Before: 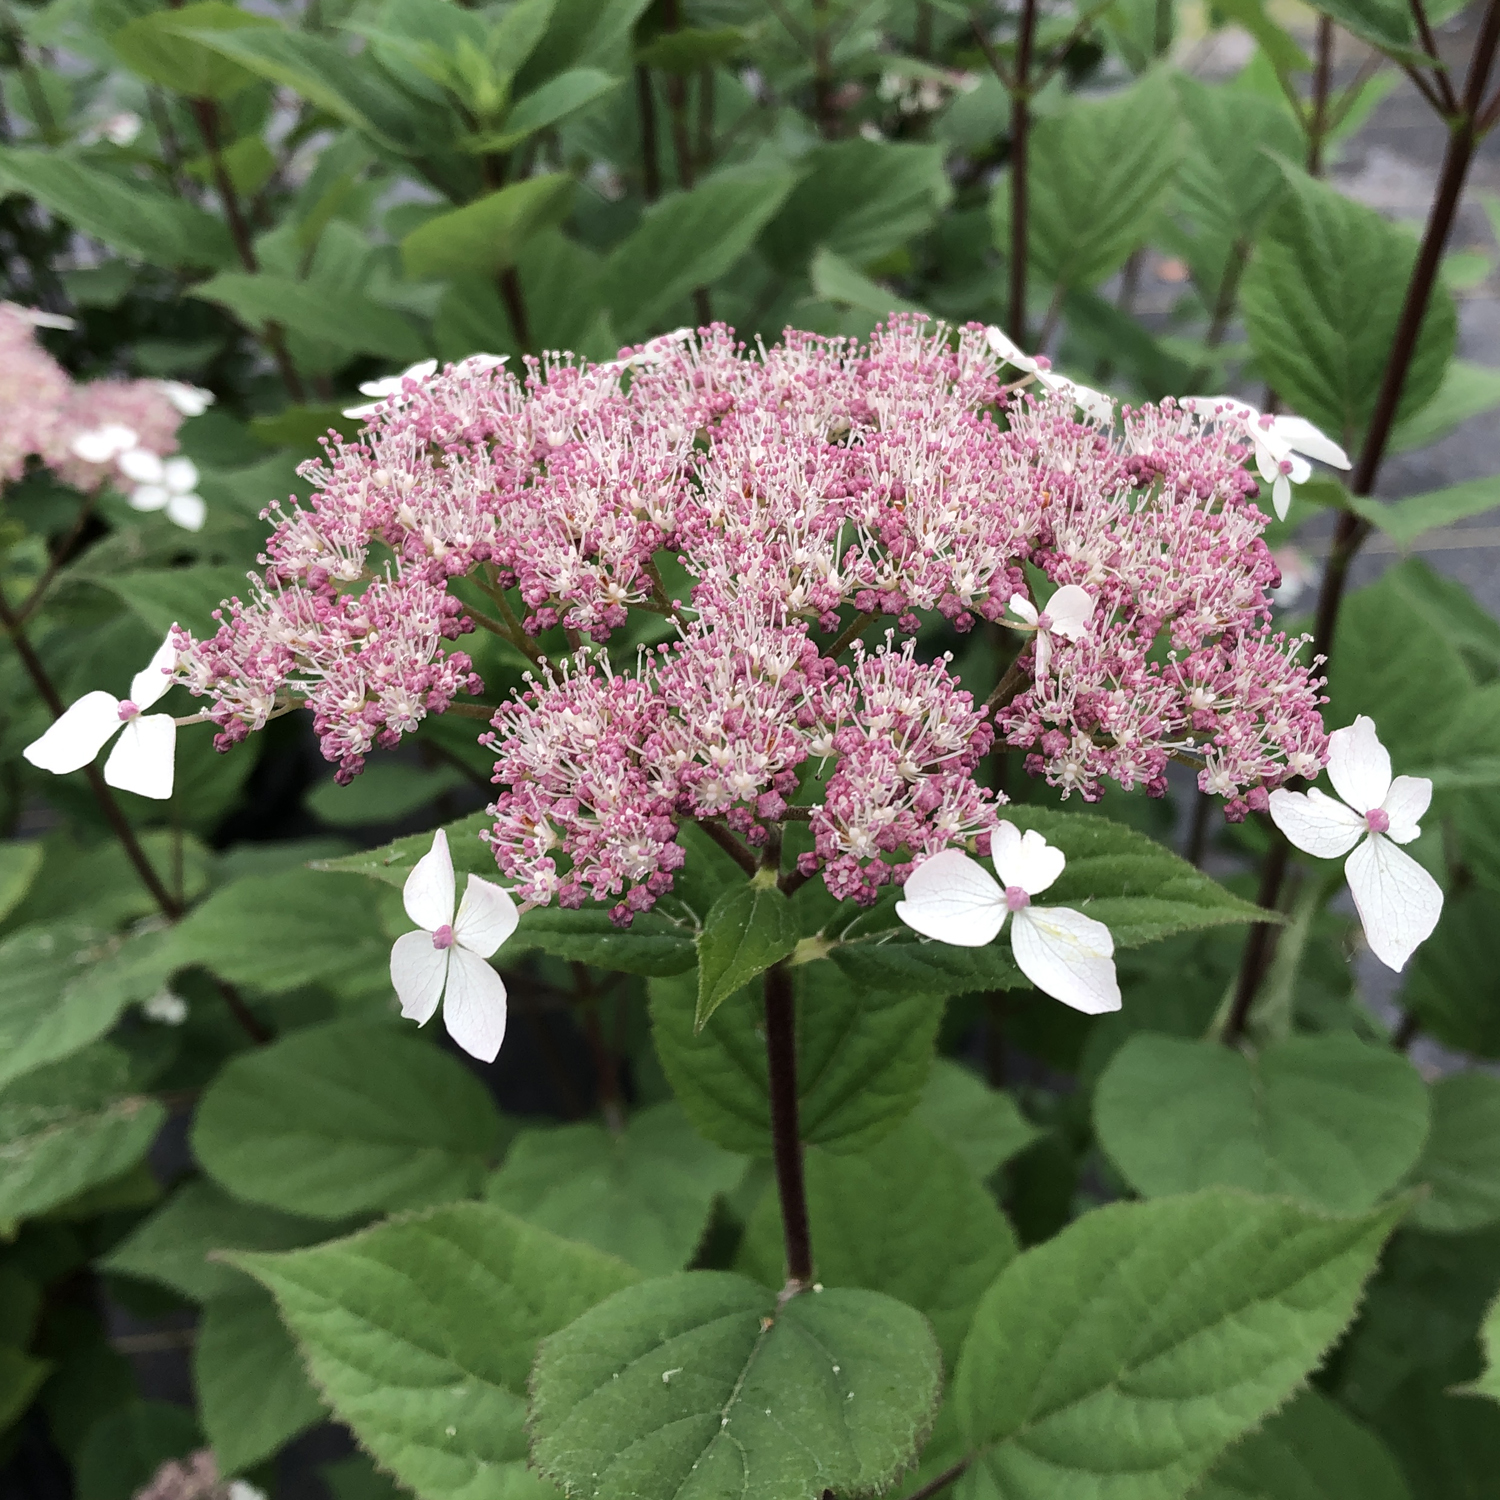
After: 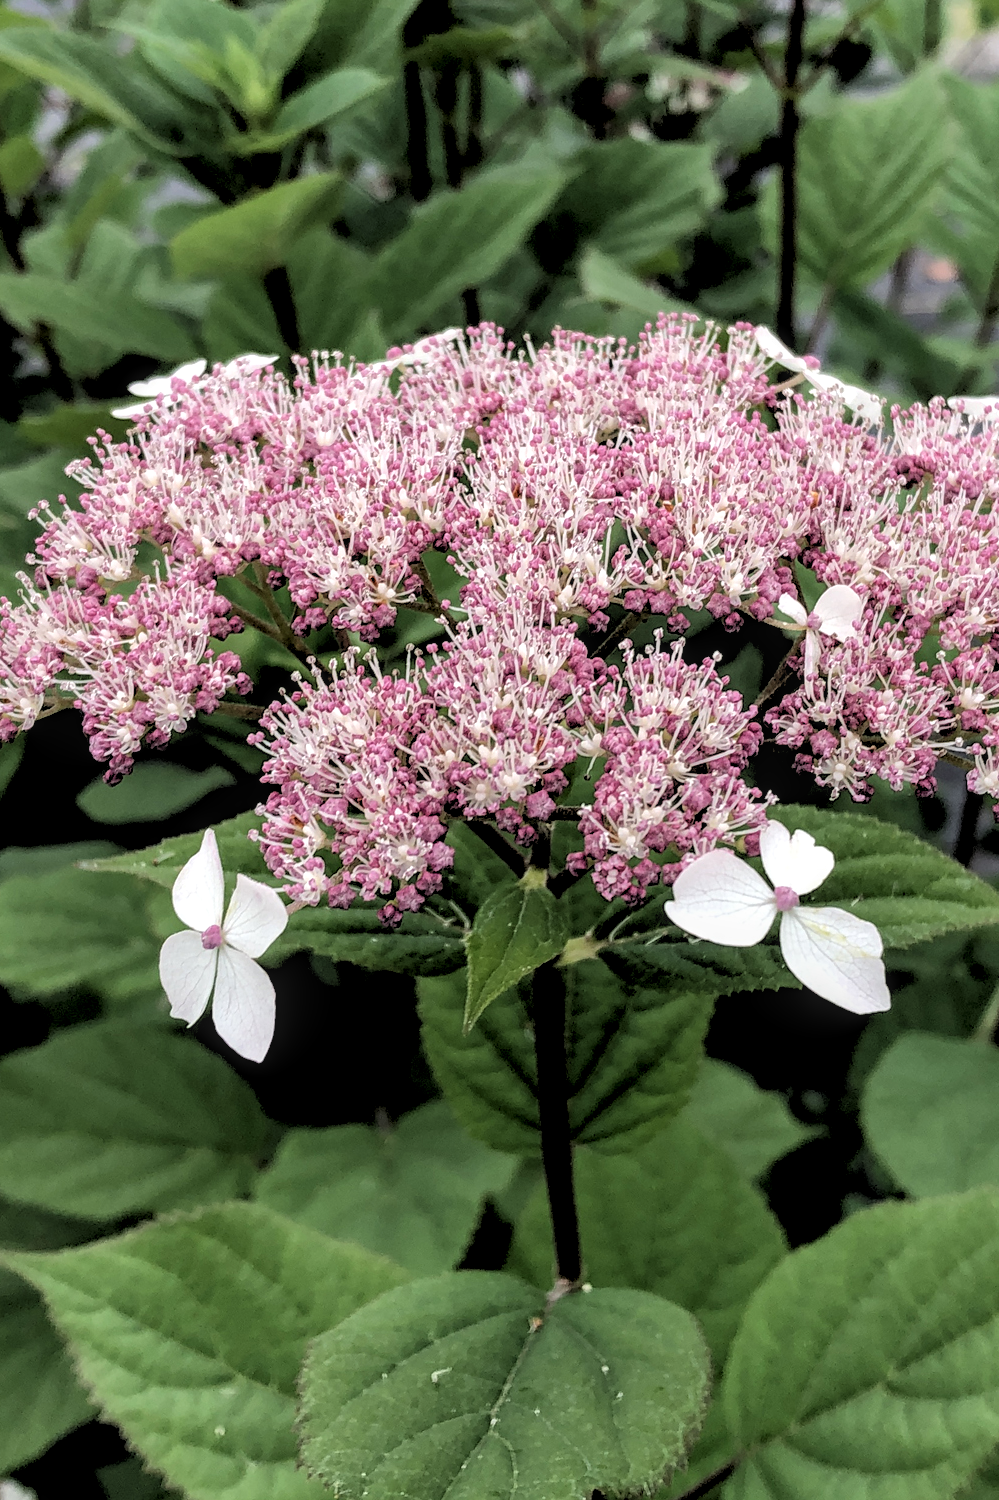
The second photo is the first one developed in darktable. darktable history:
local contrast: on, module defaults
crop: left 15.419%, right 17.914%
rgb levels: levels [[0.029, 0.461, 0.922], [0, 0.5, 1], [0, 0.5, 1]]
